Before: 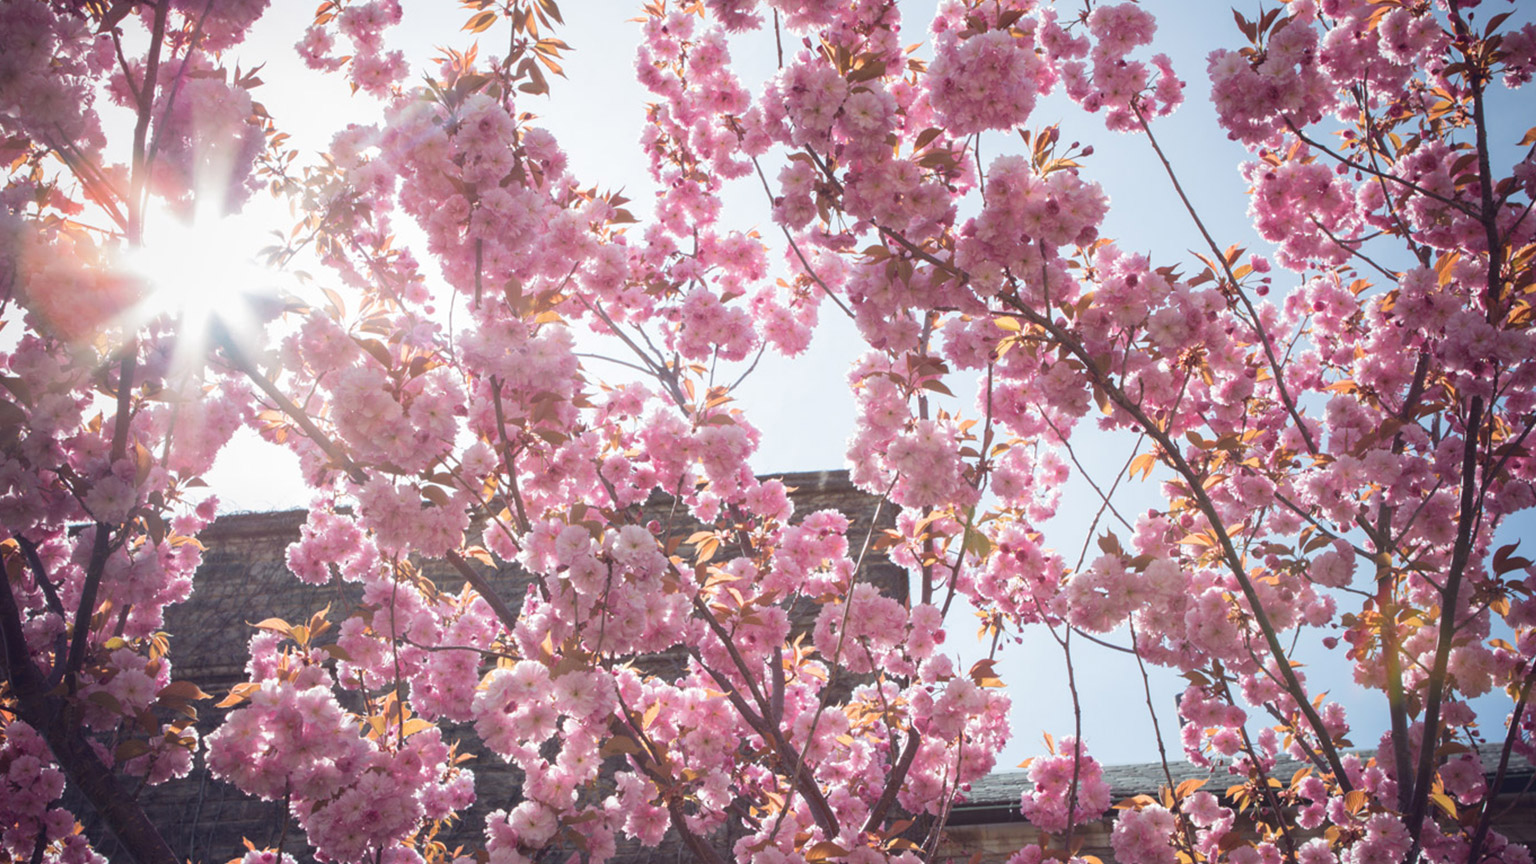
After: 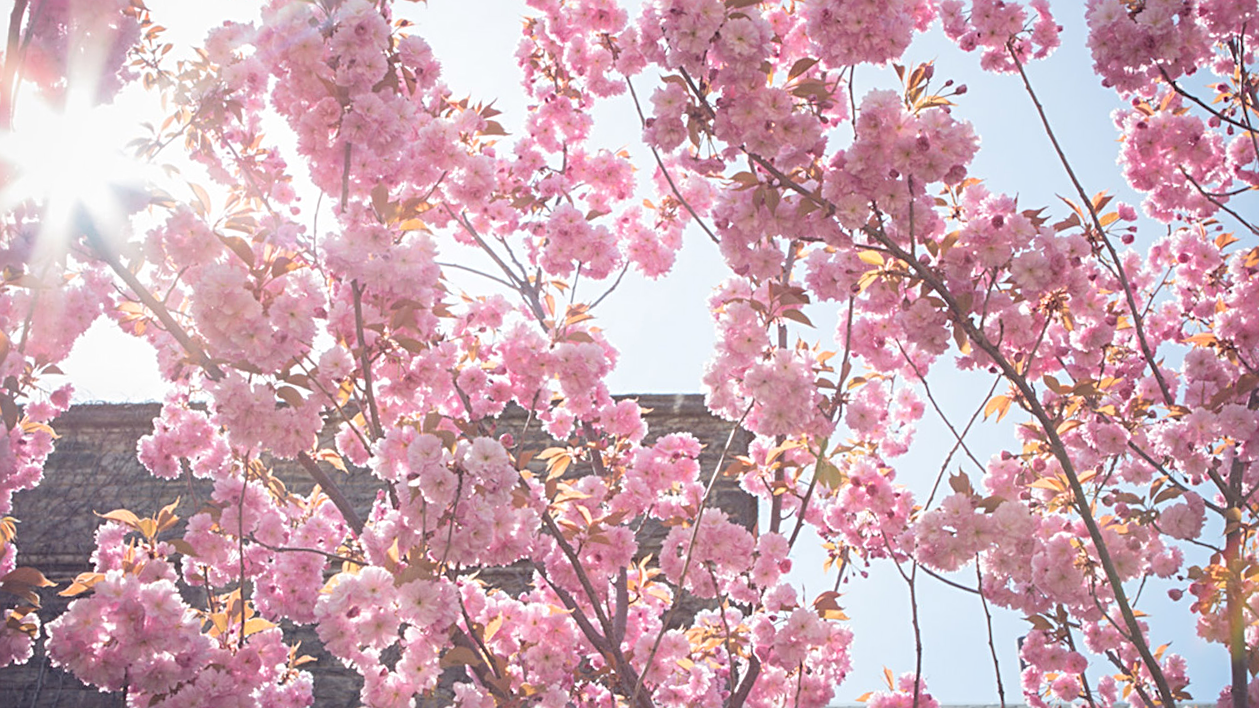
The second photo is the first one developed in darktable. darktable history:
crop and rotate: angle -3.27°, left 5.211%, top 5.211%, right 4.607%, bottom 4.607%
sharpen: radius 2.767
contrast brightness saturation: brightness 0.15
